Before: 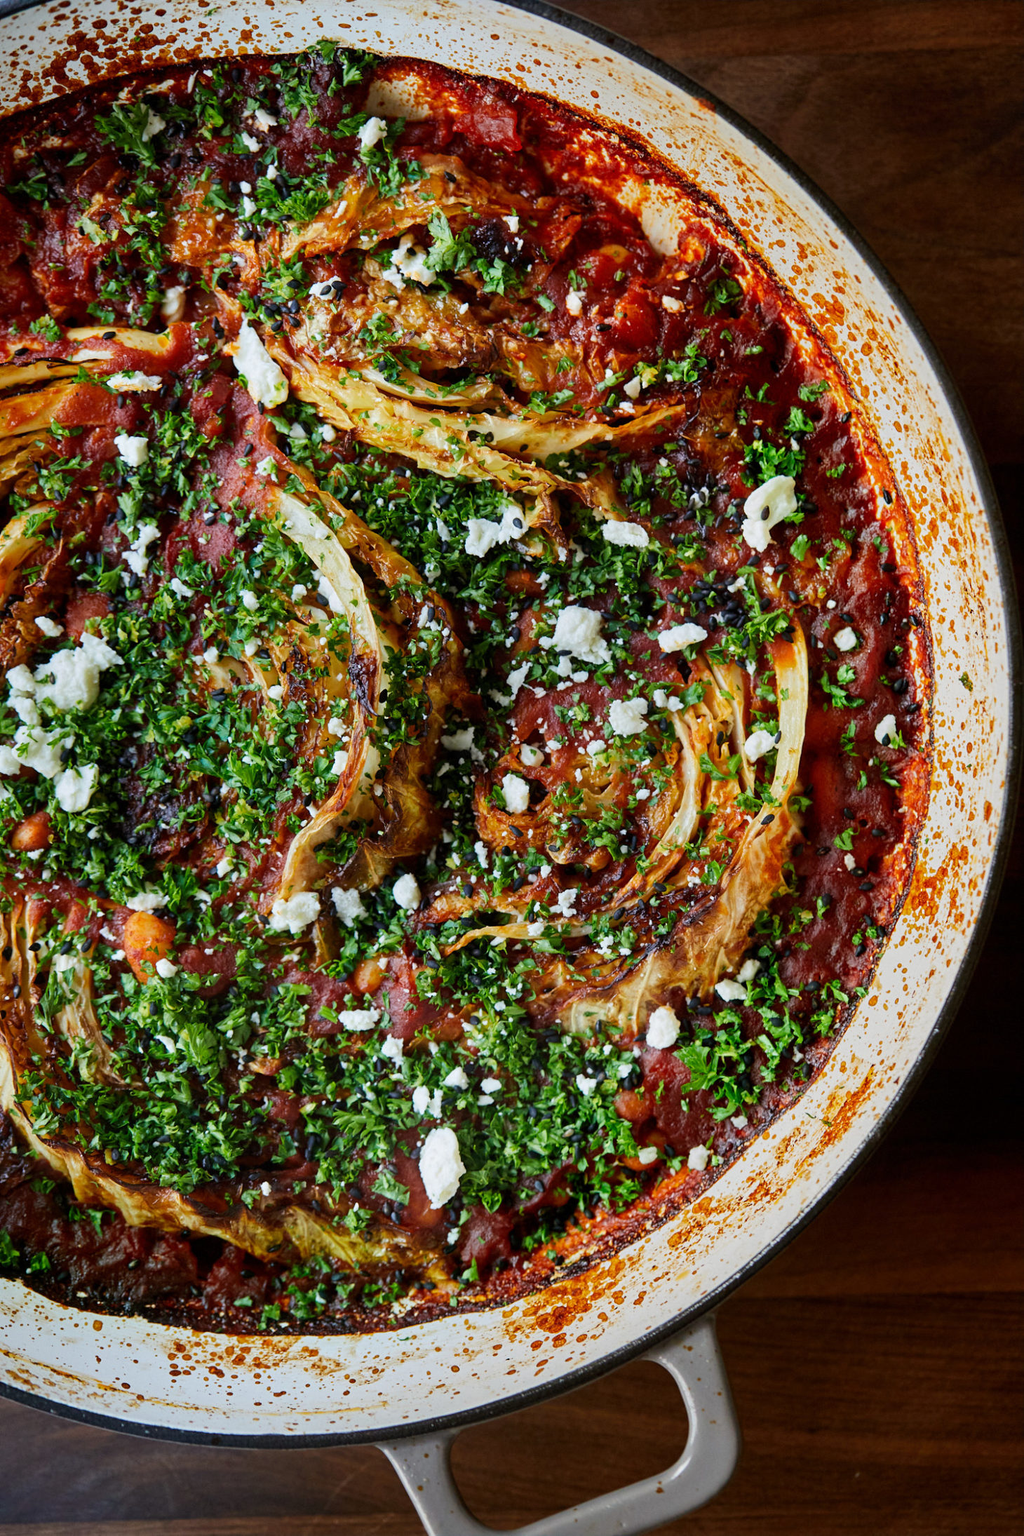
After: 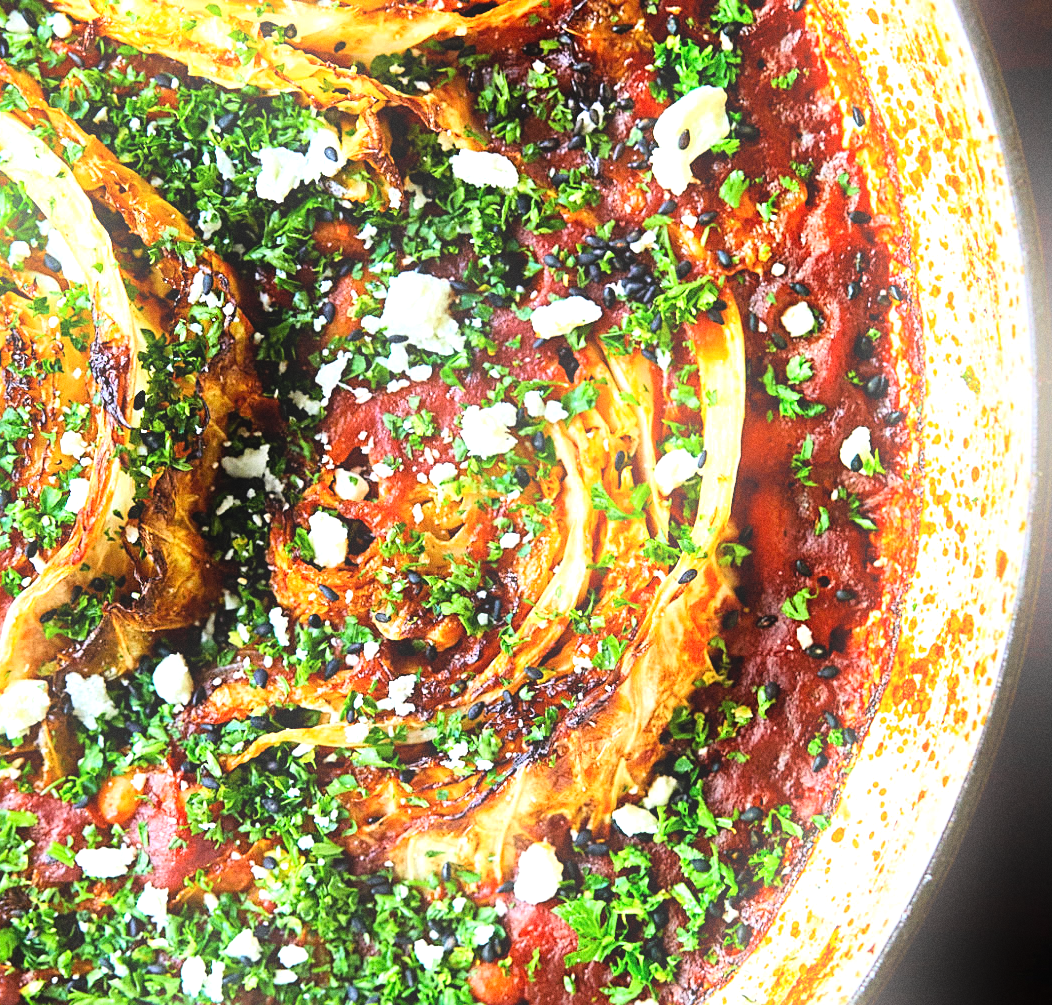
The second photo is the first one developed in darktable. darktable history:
crop and rotate: left 27.938%, top 27.046%, bottom 27.046%
sharpen: on, module defaults
tone curve: curves: ch0 [(0, 0) (0.004, 0.001) (0.133, 0.112) (0.325, 0.362) (0.832, 0.893) (1, 1)], color space Lab, linked channels, preserve colors none
rotate and perspective: automatic cropping original format, crop left 0, crop top 0
grain: on, module defaults
exposure: black level correction 0, exposure 1.1 EV, compensate highlight preservation false
bloom: size 13.65%, threshold 98.39%, strength 4.82%
